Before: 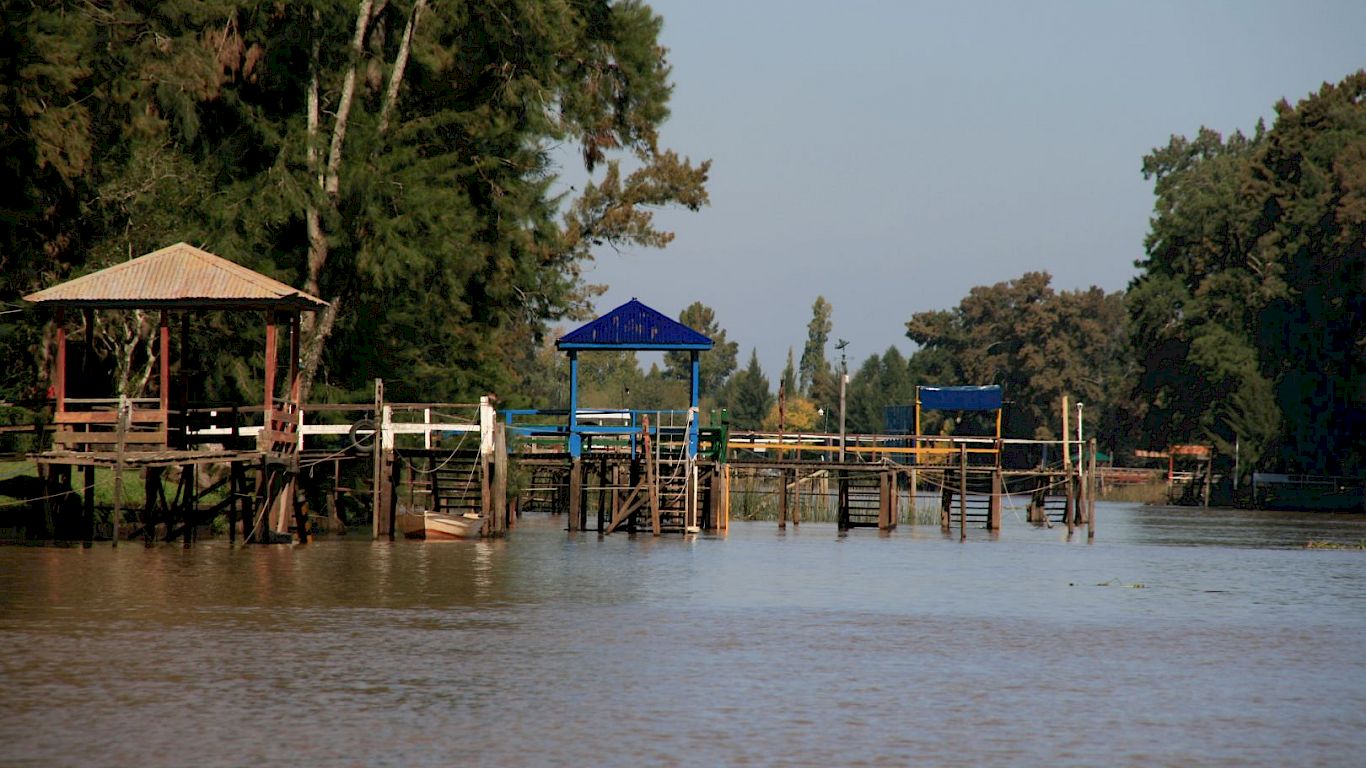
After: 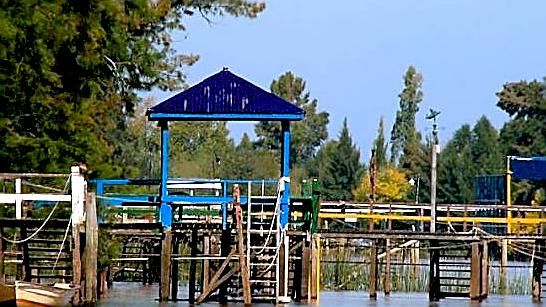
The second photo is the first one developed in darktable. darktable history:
color balance rgb: linear chroma grading › global chroma 15%, perceptual saturation grading › global saturation 30%
crop: left 30%, top 30%, right 30%, bottom 30%
white balance: red 0.926, green 1.003, blue 1.133
sharpen: radius 1.4, amount 1.25, threshold 0.7
exposure: black level correction 0.012, exposure 0.7 EV, compensate exposure bias true, compensate highlight preservation false
color correction: saturation 0.85
